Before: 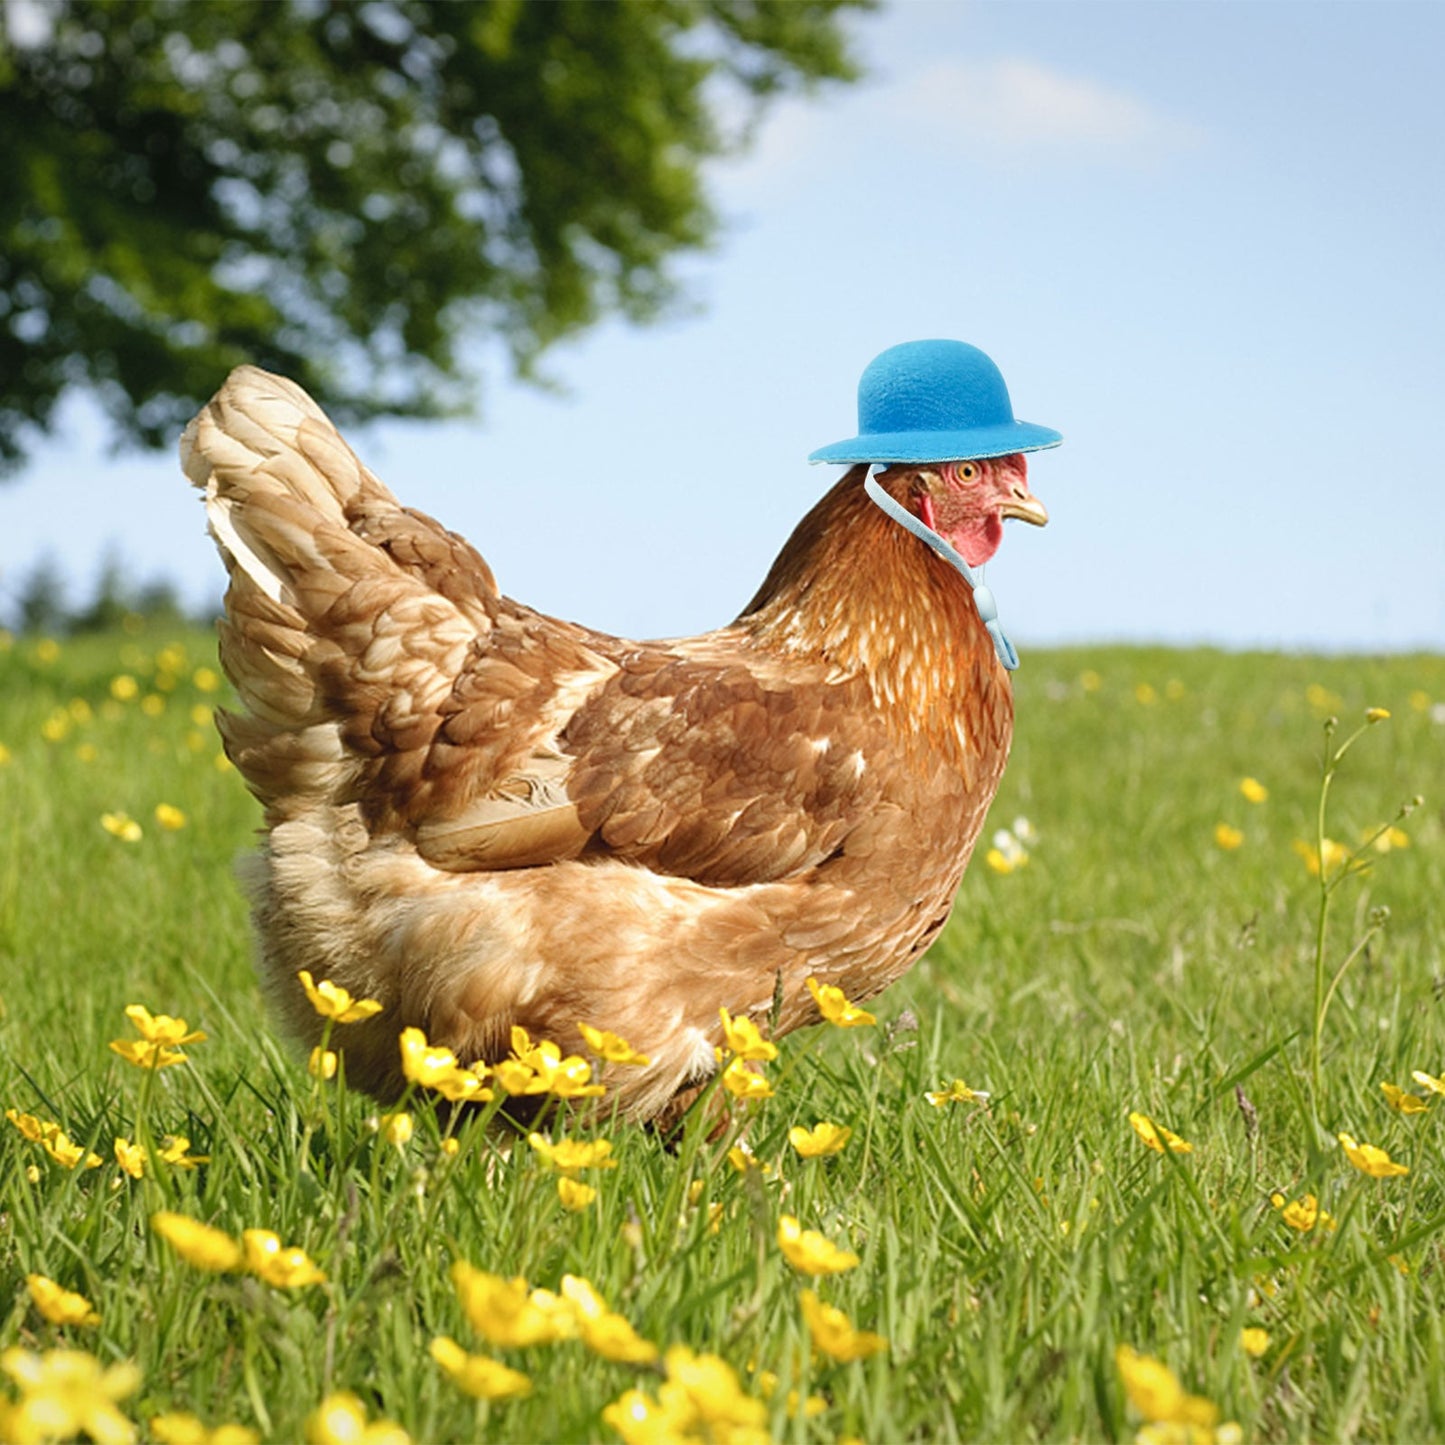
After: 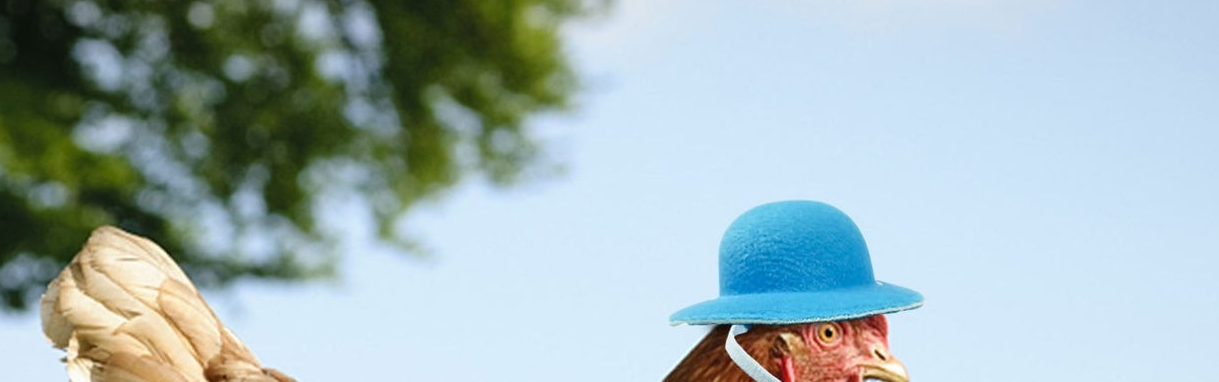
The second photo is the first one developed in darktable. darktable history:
crop and rotate: left 9.642%, top 9.683%, right 5.979%, bottom 63.835%
